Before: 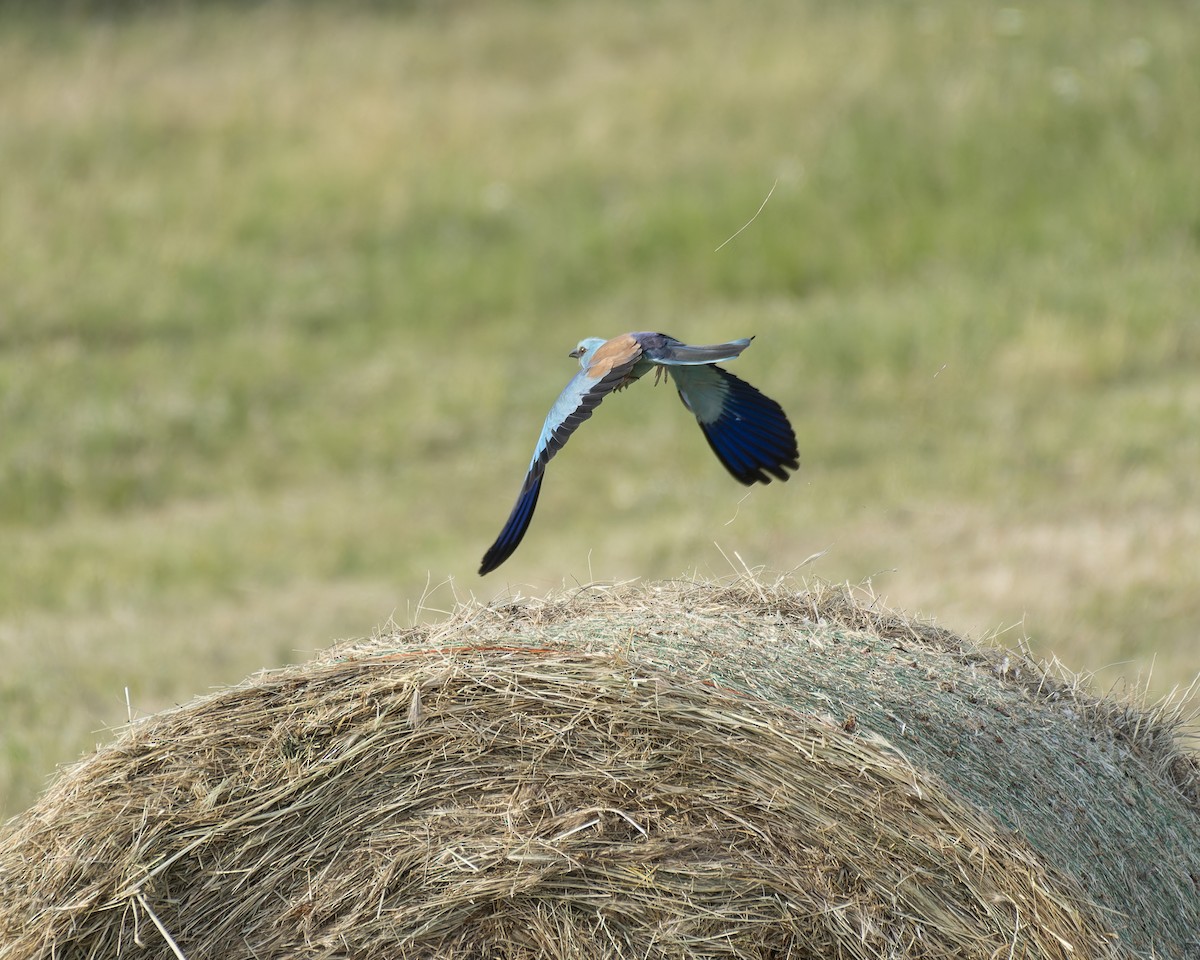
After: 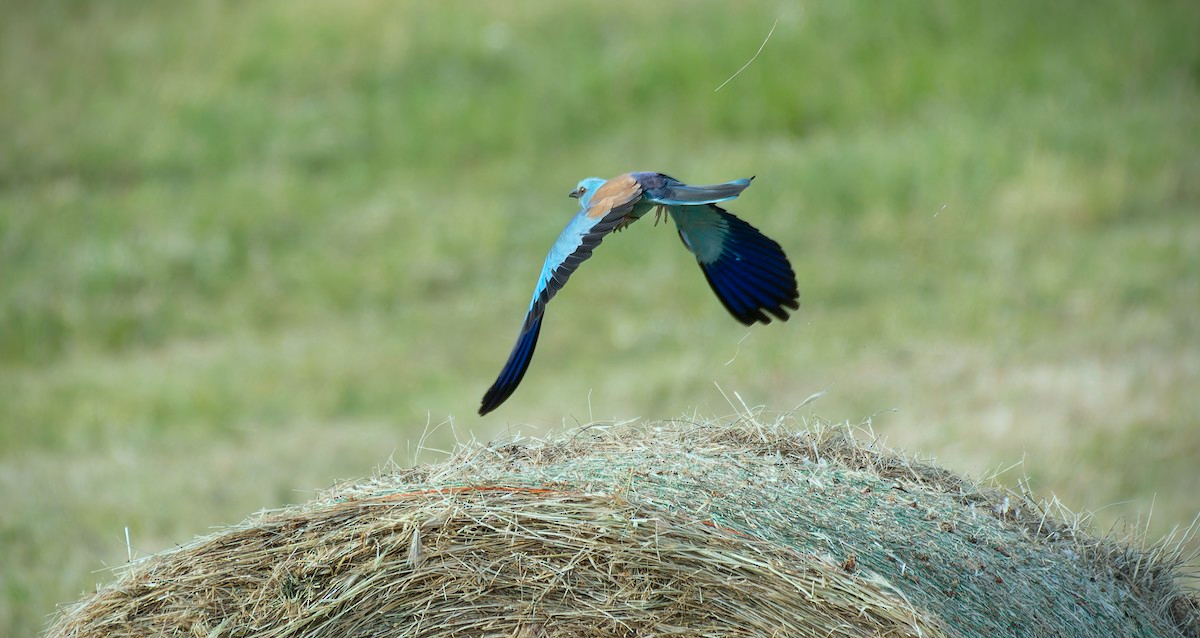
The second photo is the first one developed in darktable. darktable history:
white balance: red 0.925, blue 1.046
vignetting: brightness -0.629, saturation -0.007, center (-0.028, 0.239)
crop: top 16.727%, bottom 16.727%
color balance rgb: perceptual saturation grading › global saturation 10%, global vibrance 10%
